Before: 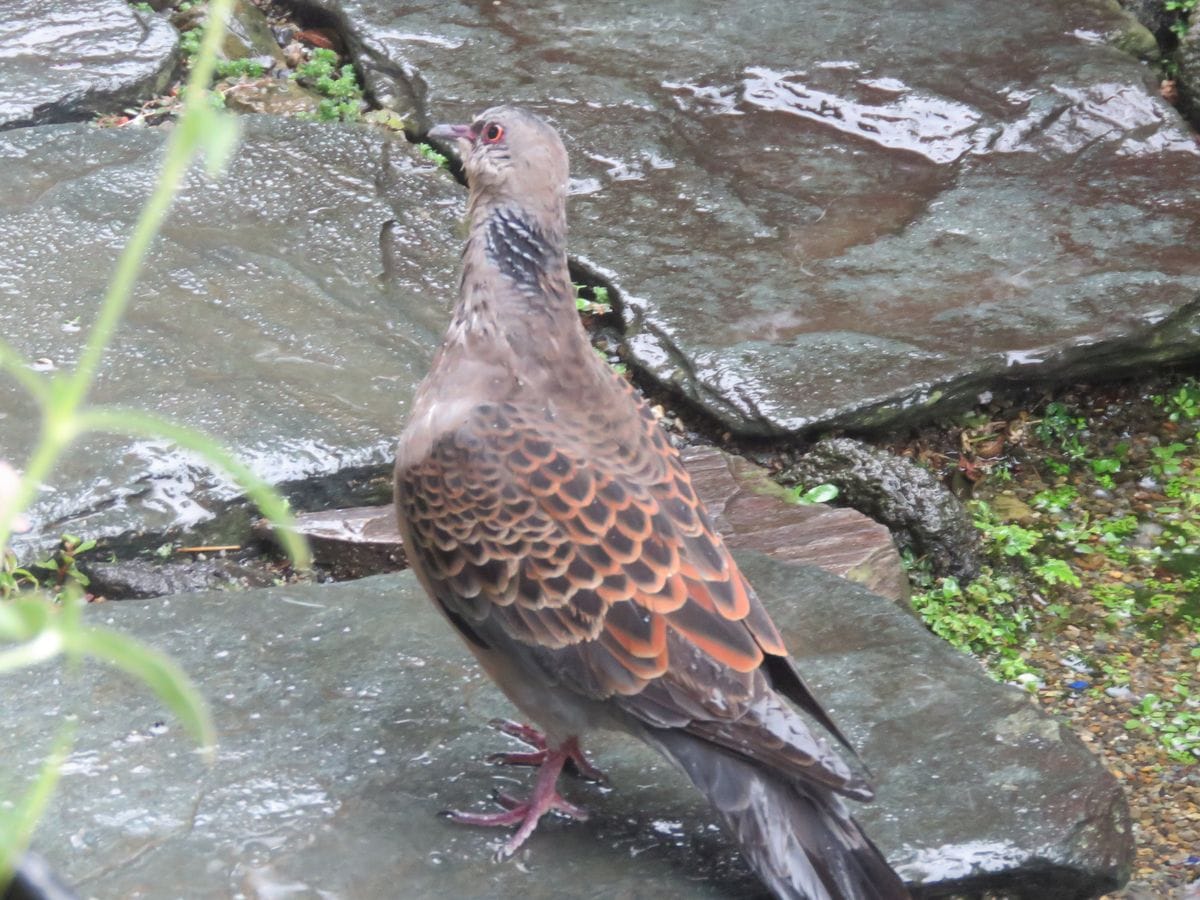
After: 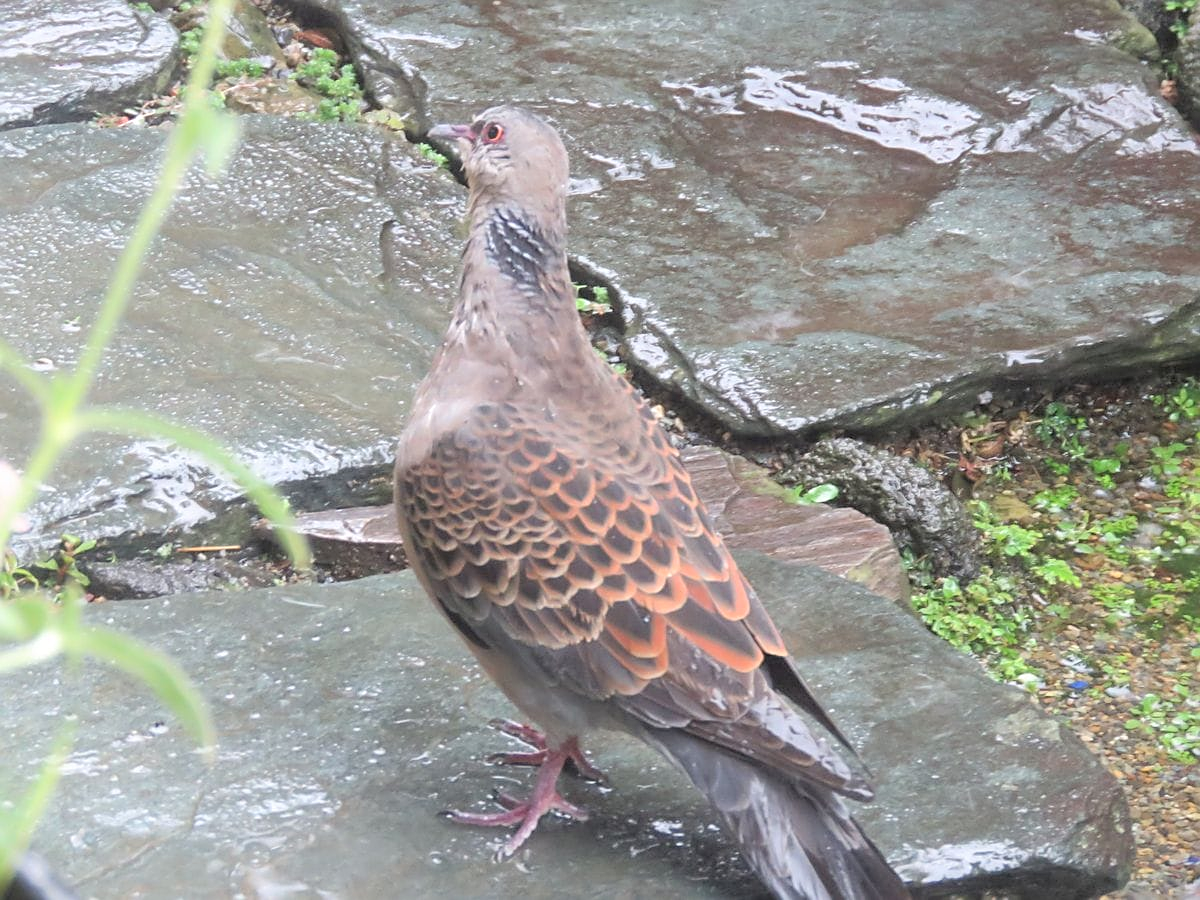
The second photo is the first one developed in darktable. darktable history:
sharpen: on, module defaults
contrast brightness saturation: brightness 0.153
